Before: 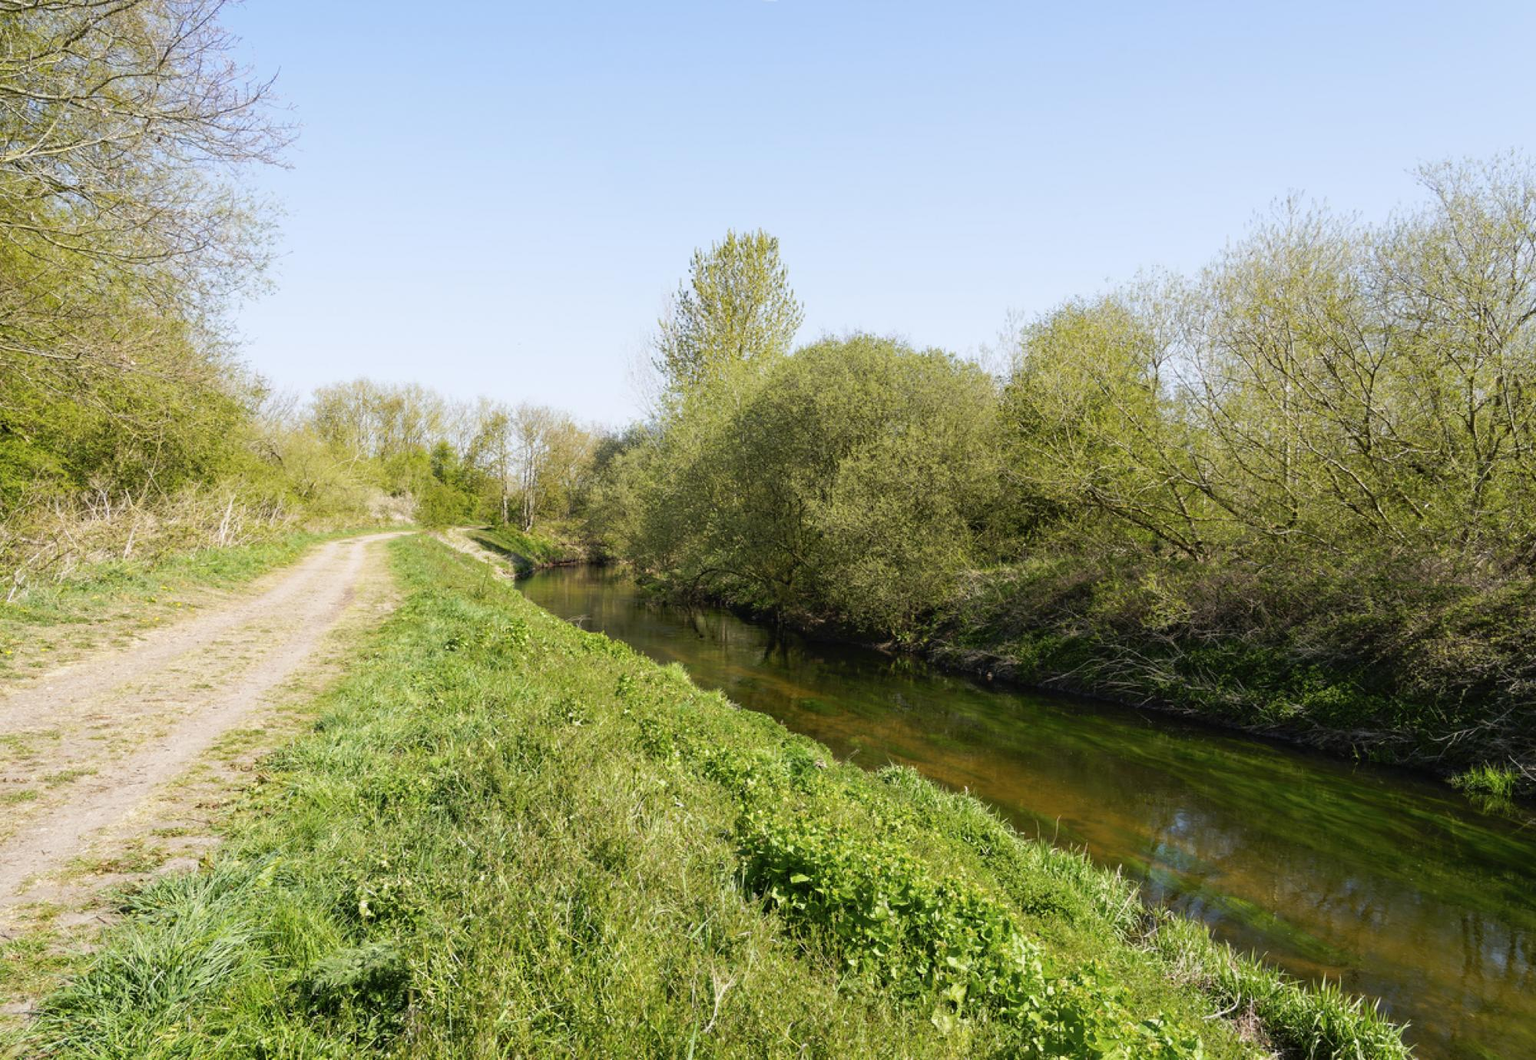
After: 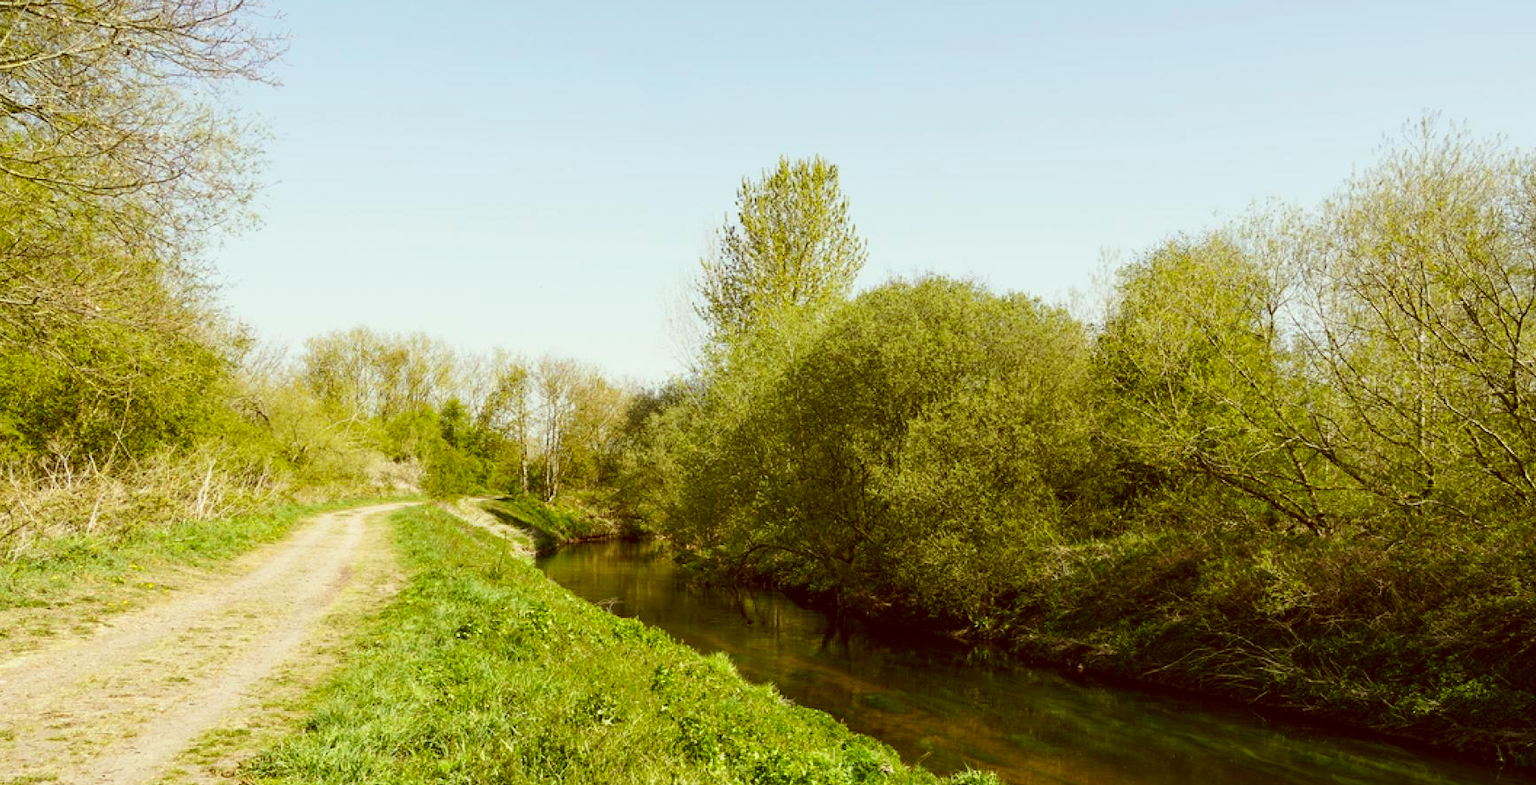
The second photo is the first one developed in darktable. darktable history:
crop: left 3.132%, top 8.857%, right 9.623%, bottom 26.442%
contrast brightness saturation: contrast 0.133, brightness -0.05, saturation 0.152
color correction: highlights a* -5.15, highlights b* 9.8, shadows a* 9.28, shadows b* 24.26
